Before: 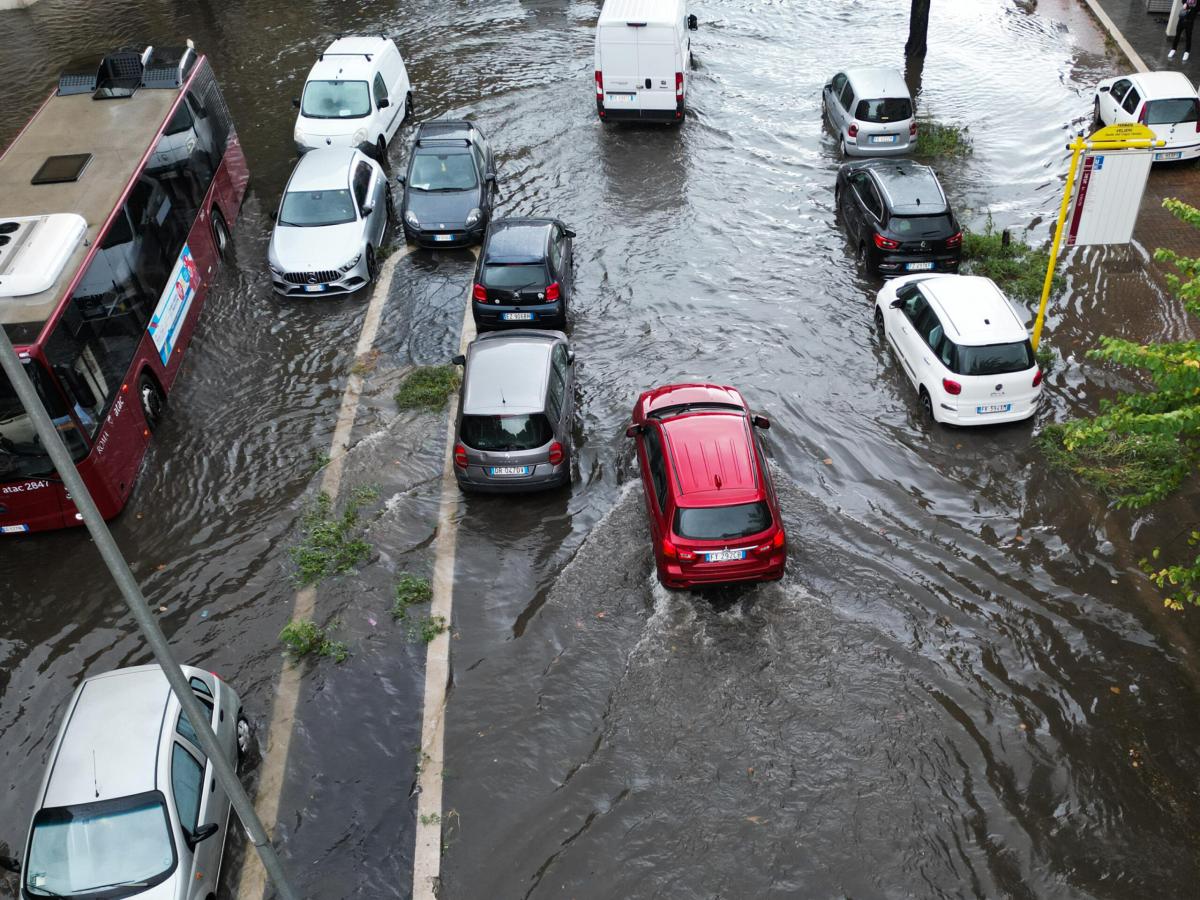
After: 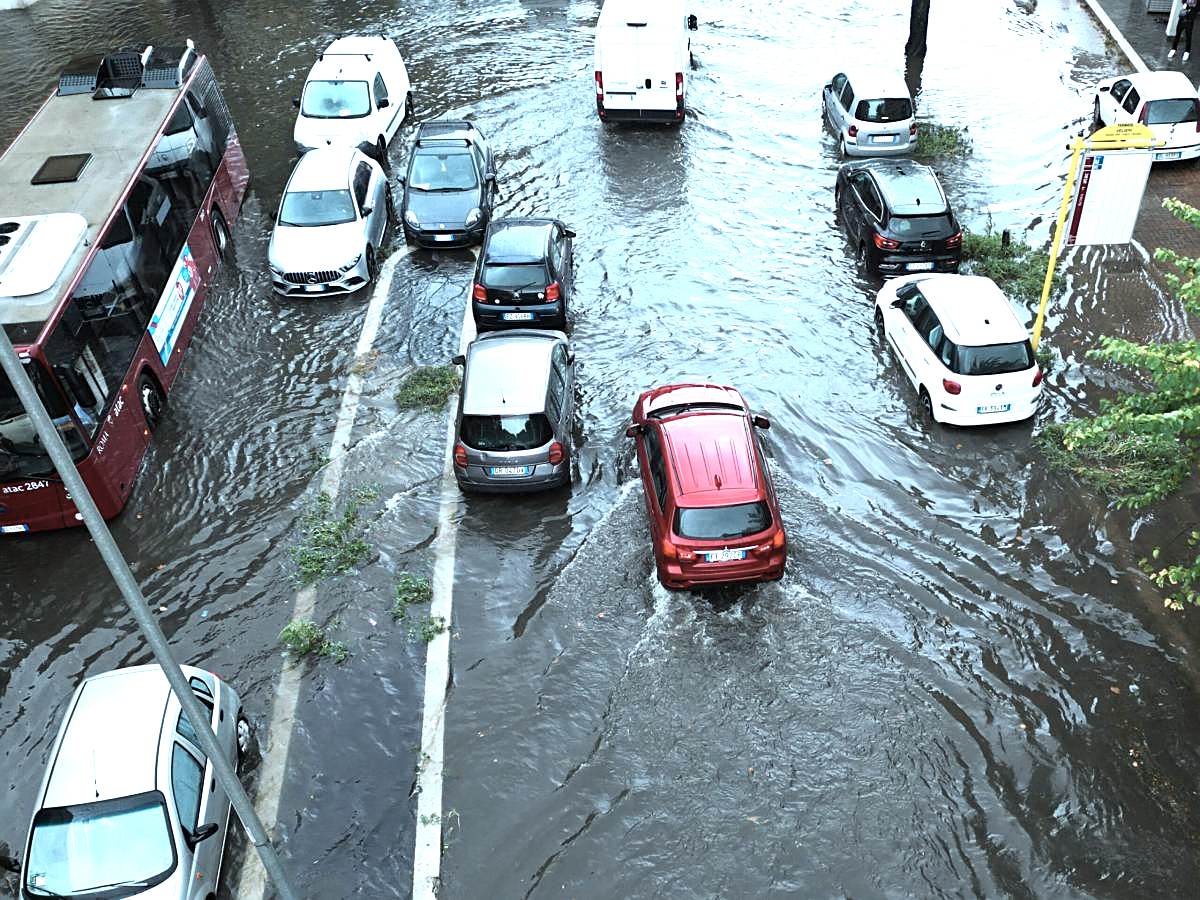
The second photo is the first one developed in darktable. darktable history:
exposure: black level correction 0, exposure 0.953 EV, compensate highlight preservation false
shadows and highlights: shadows -28.81, highlights 30.56
color correction: highlights a* -13.14, highlights b* -17.68, saturation 0.71
sharpen: on, module defaults
